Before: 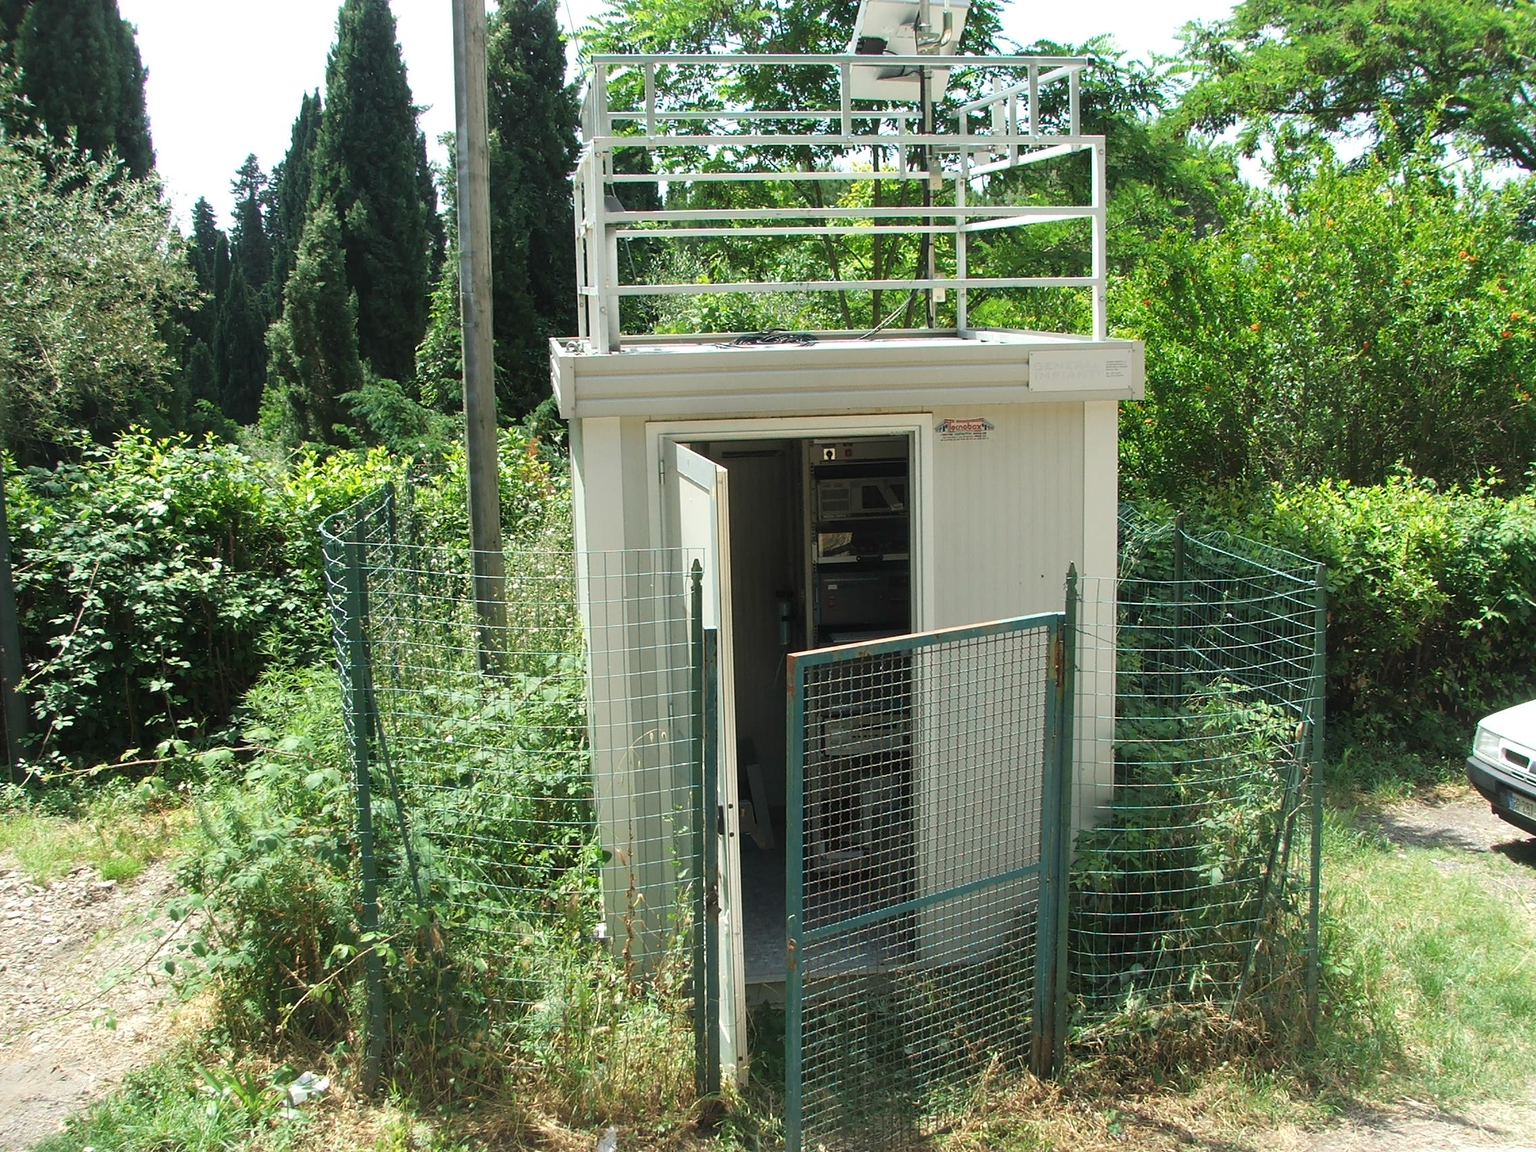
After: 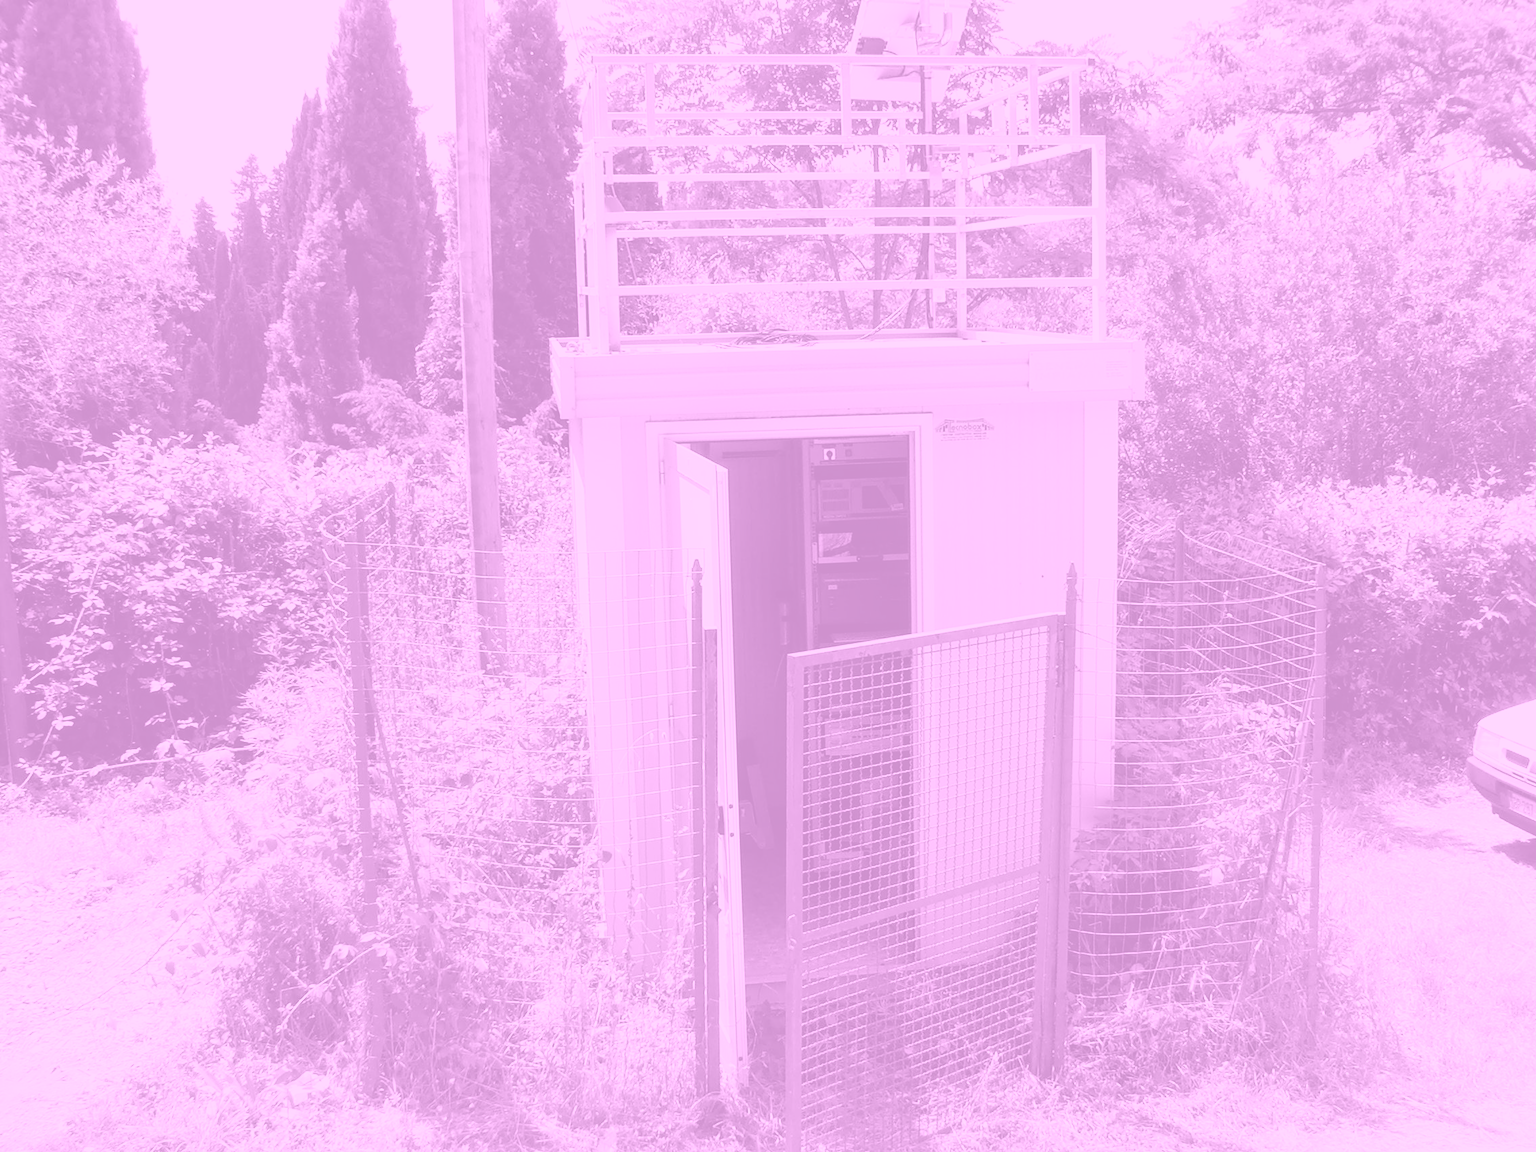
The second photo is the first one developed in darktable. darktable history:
filmic rgb: black relative exposure -7.65 EV, white relative exposure 4.56 EV, hardness 3.61
colorize: hue 331.2°, saturation 69%, source mix 30.28%, lightness 69.02%, version 1
color balance rgb: perceptual saturation grading › global saturation 20%, perceptual saturation grading › highlights -25%, perceptual saturation grading › shadows 50%, global vibrance -25%
